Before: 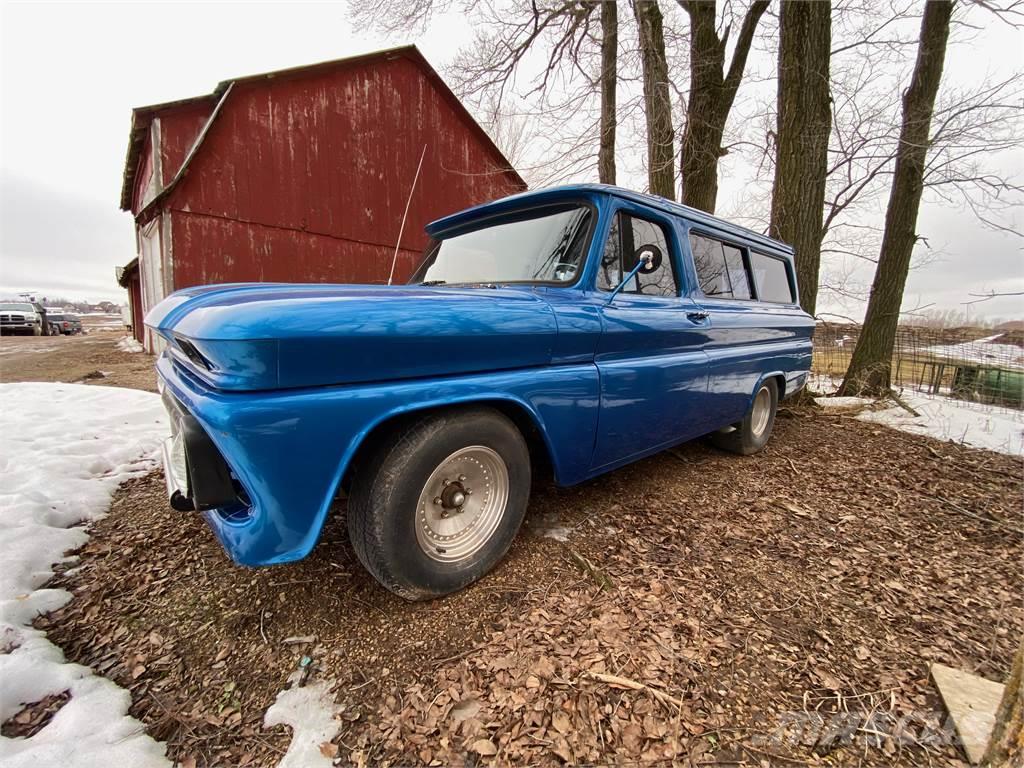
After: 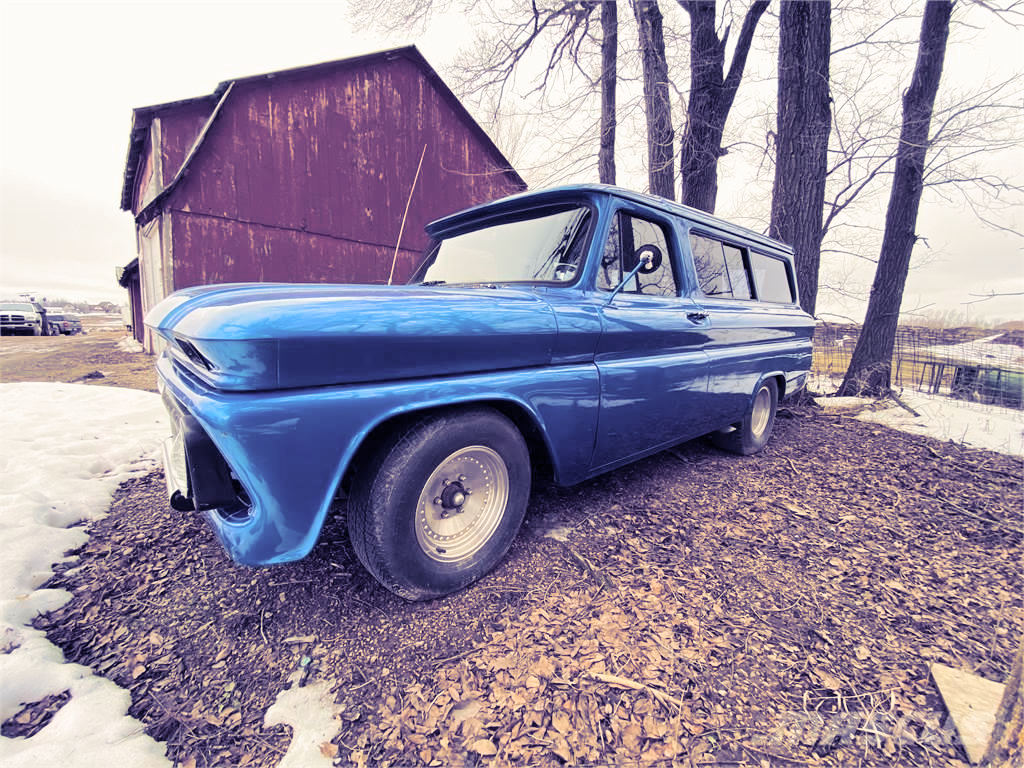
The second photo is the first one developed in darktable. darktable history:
split-toning: shadows › hue 242.67°, shadows › saturation 0.733, highlights › hue 45.33°, highlights › saturation 0.667, balance -53.304, compress 21.15%
global tonemap: drago (0.7, 100)
